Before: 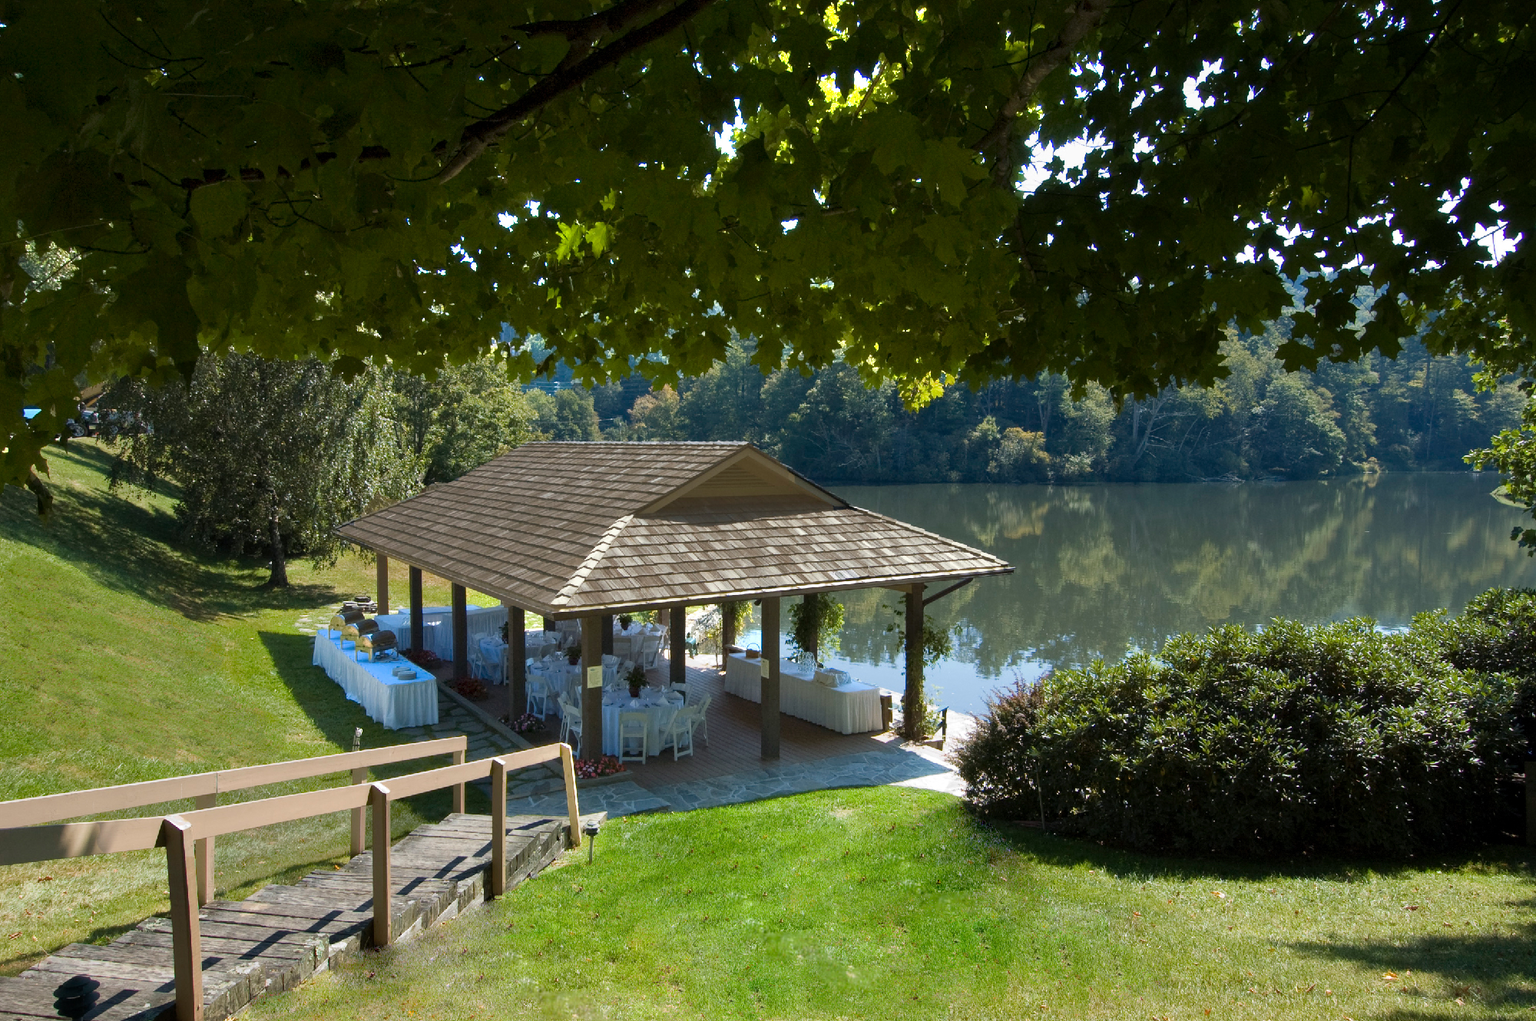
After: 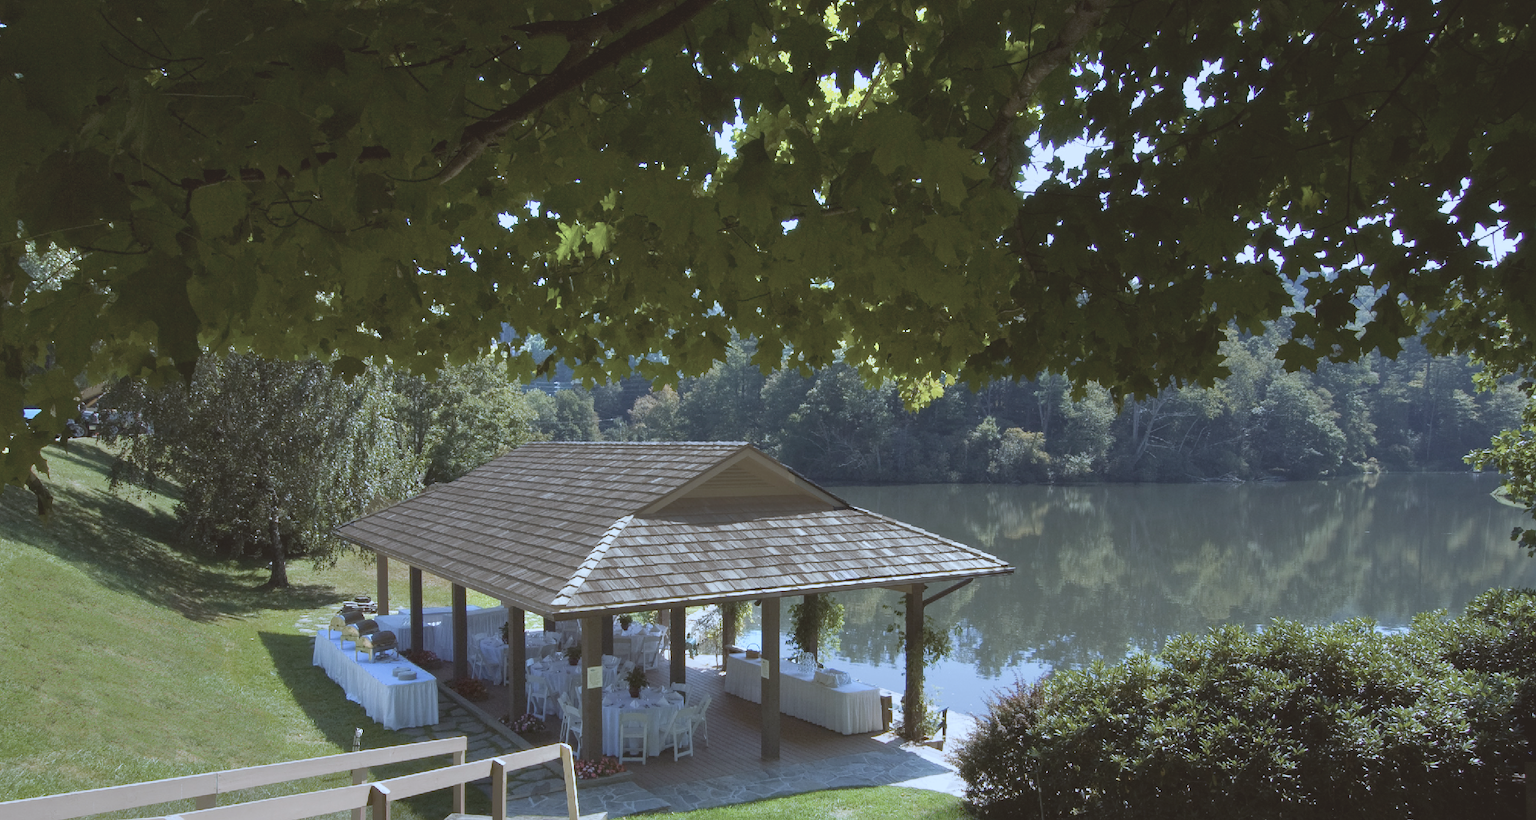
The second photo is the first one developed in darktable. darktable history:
contrast brightness saturation: contrast -0.26, saturation -0.43
shadows and highlights: shadows -12.5, white point adjustment 4, highlights 28.33
color correction: highlights a* -3.28, highlights b* -6.24, shadows a* 3.1, shadows b* 5.19
crop: bottom 19.644%
white balance: red 0.948, green 1.02, blue 1.176
